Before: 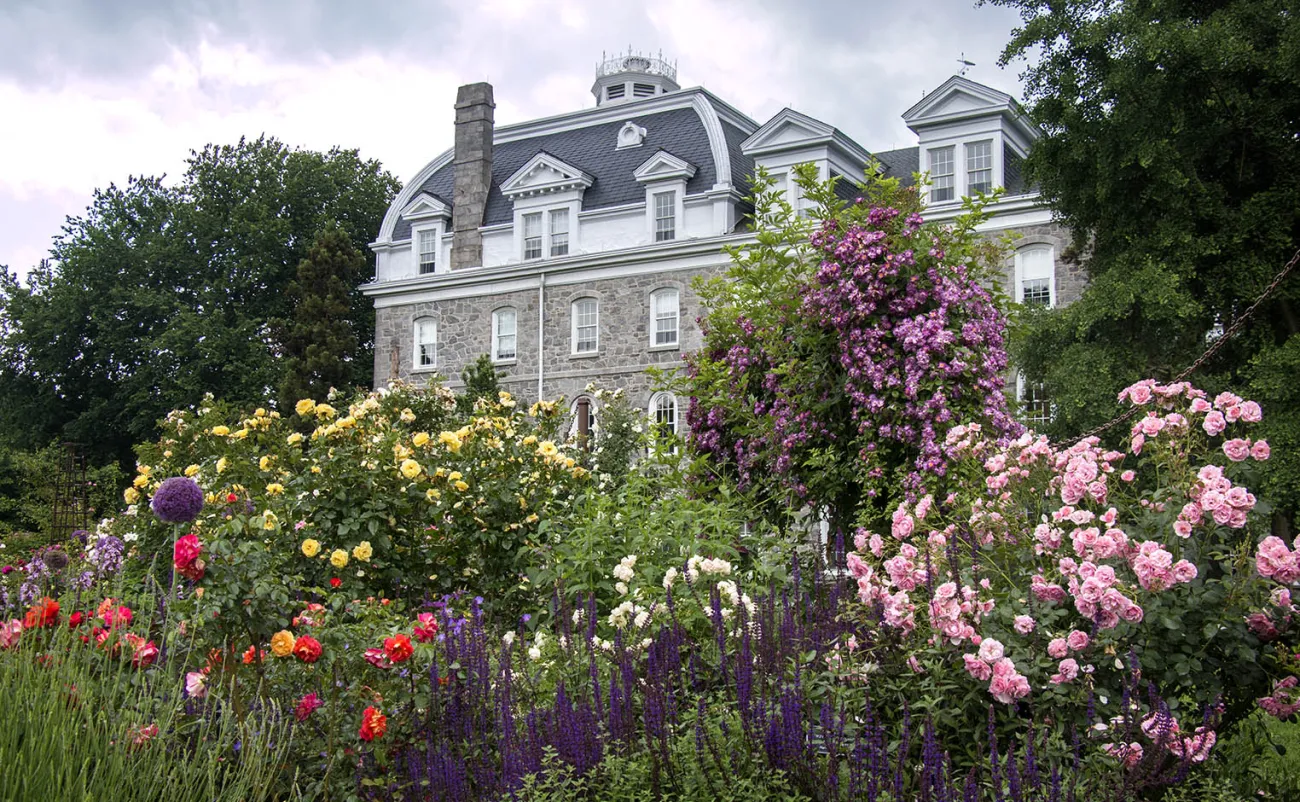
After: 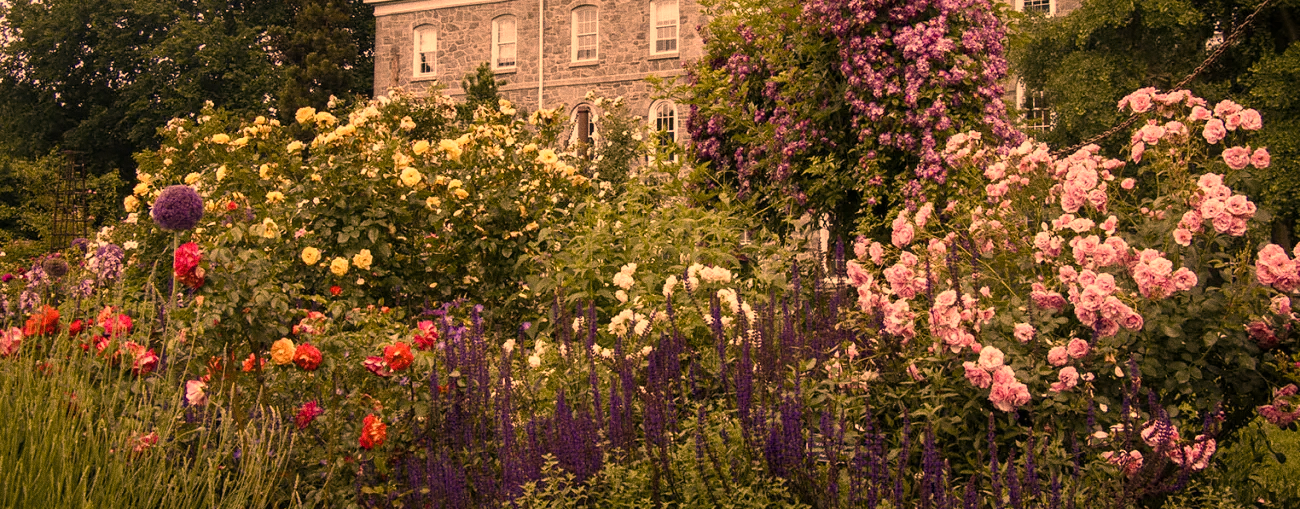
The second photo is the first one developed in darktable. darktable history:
crop and rotate: top 36.435%
grain: on, module defaults
white balance: red 1.123, blue 0.83
color balance rgb: perceptual saturation grading › global saturation 20%, perceptual saturation grading › highlights -25%, perceptual saturation grading › shadows 25%
color correction: highlights a* 40, highlights b* 40, saturation 0.69
